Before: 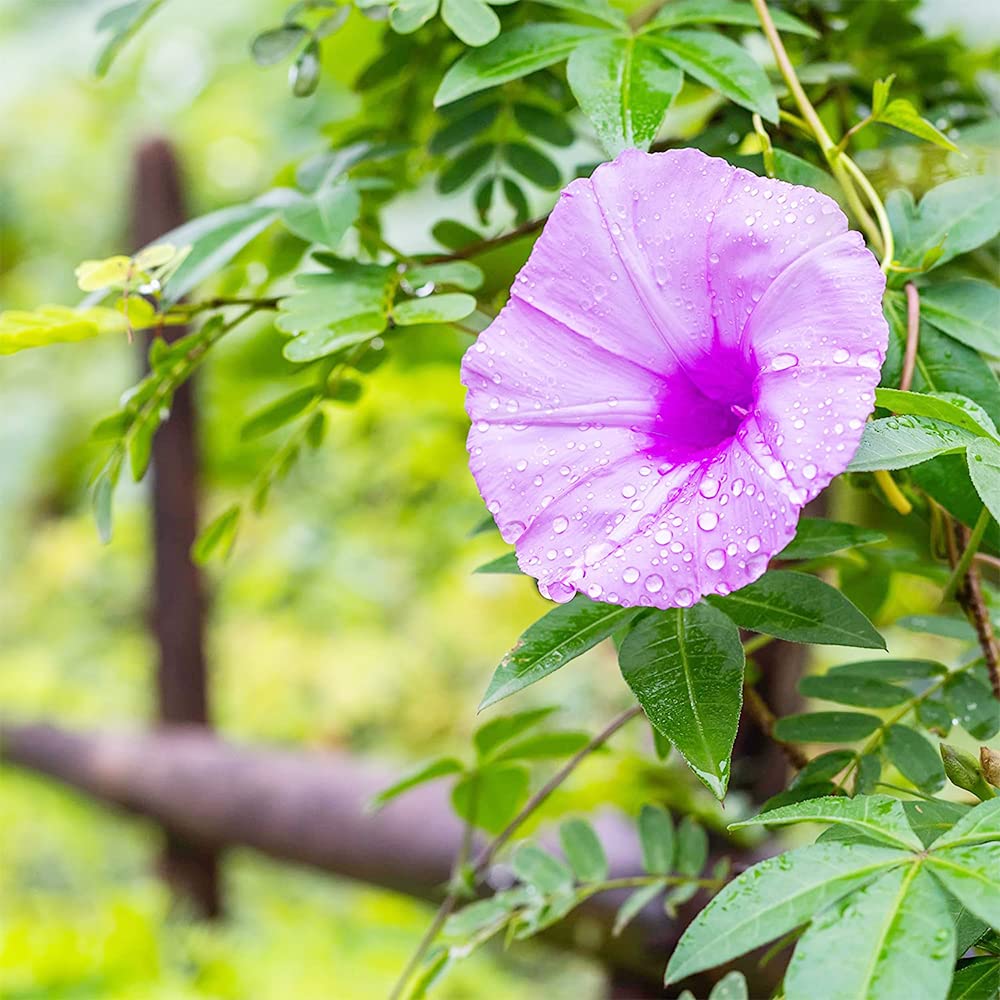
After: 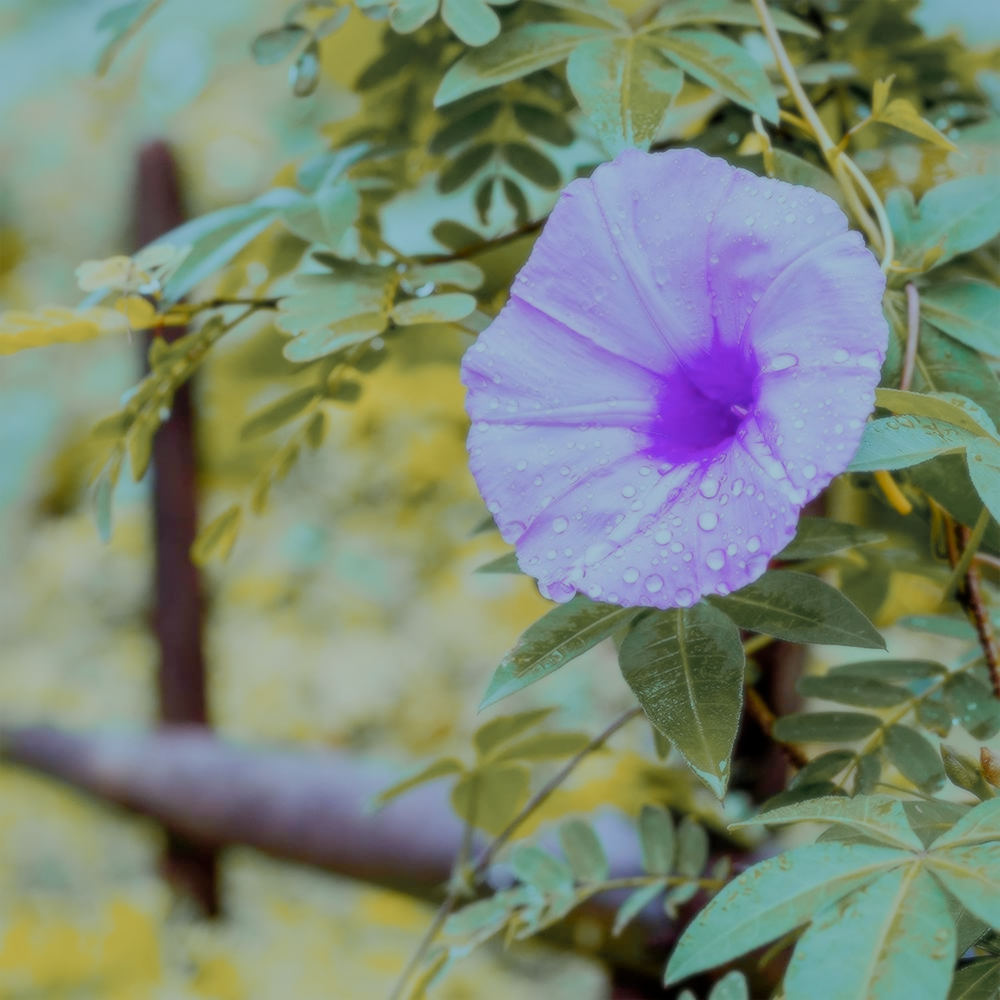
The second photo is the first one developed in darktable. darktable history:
shadows and highlights: on, module defaults
soften: size 8.67%, mix 49%
filmic rgb: middle gray luminance 30%, black relative exposure -9 EV, white relative exposure 7 EV, threshold 6 EV, target black luminance 0%, hardness 2.94, latitude 2.04%, contrast 0.963, highlights saturation mix 5%, shadows ↔ highlights balance 12.16%, add noise in highlights 0, preserve chrominance no, color science v3 (2019), use custom middle-gray values true, iterations of high-quality reconstruction 0, contrast in highlights soft, enable highlight reconstruction true
color zones: curves: ch1 [(0.263, 0.53) (0.376, 0.287) (0.487, 0.512) (0.748, 0.547) (1, 0.513)]; ch2 [(0.262, 0.45) (0.751, 0.477)], mix 31.98%
color correction: highlights a* -11.71, highlights b* -15.58
